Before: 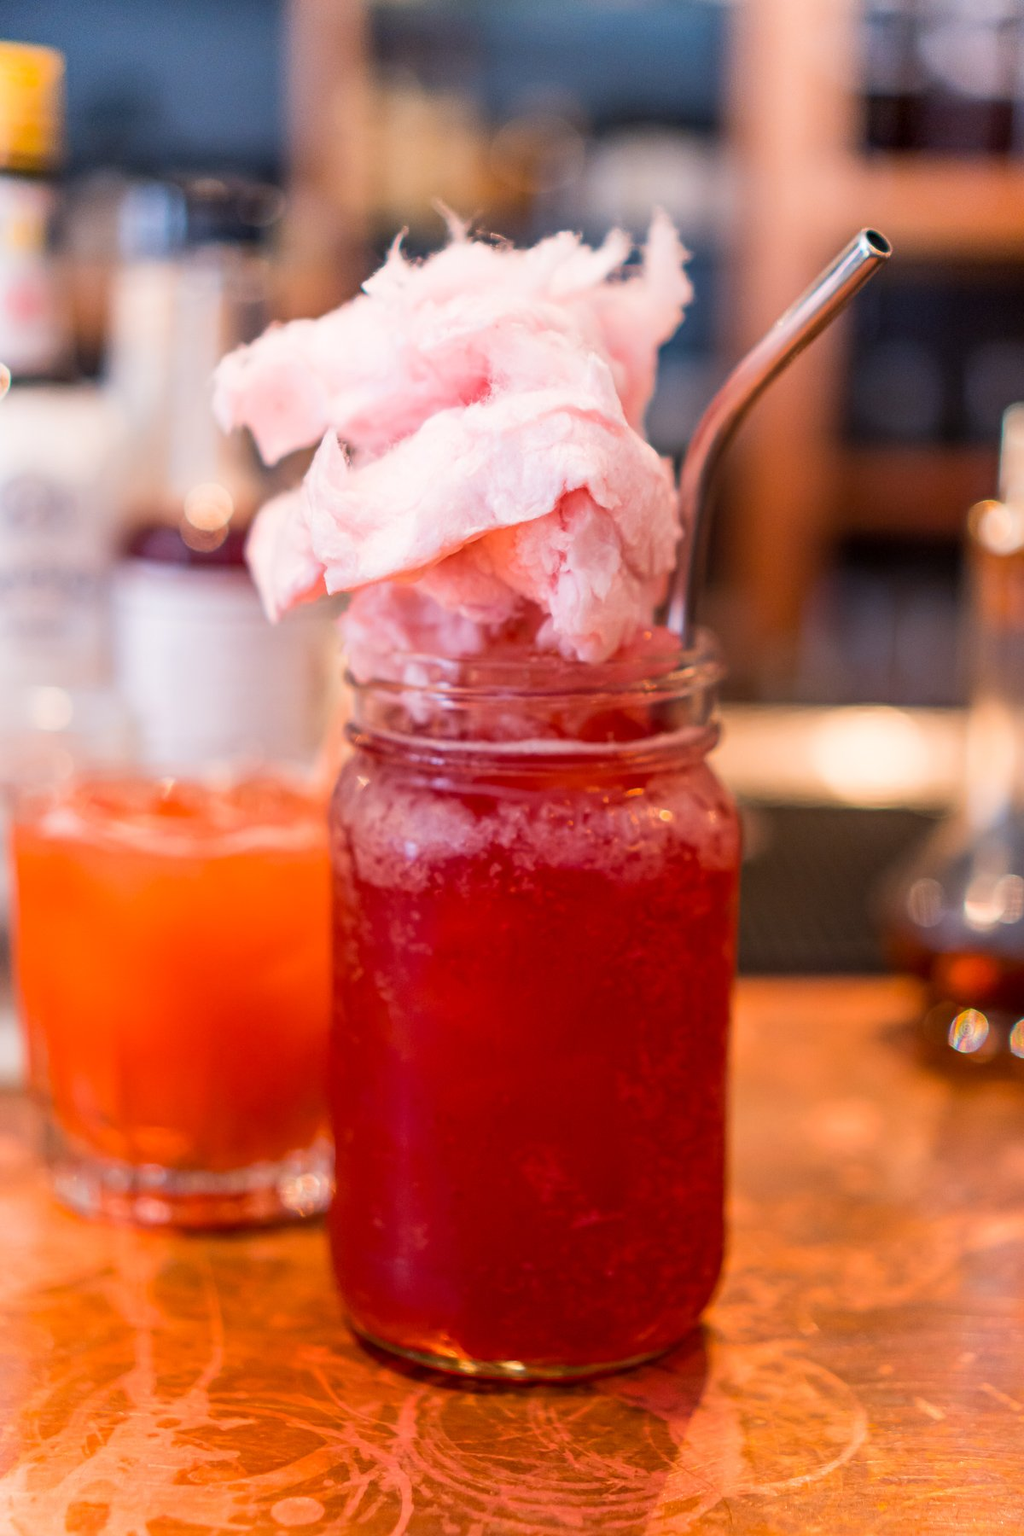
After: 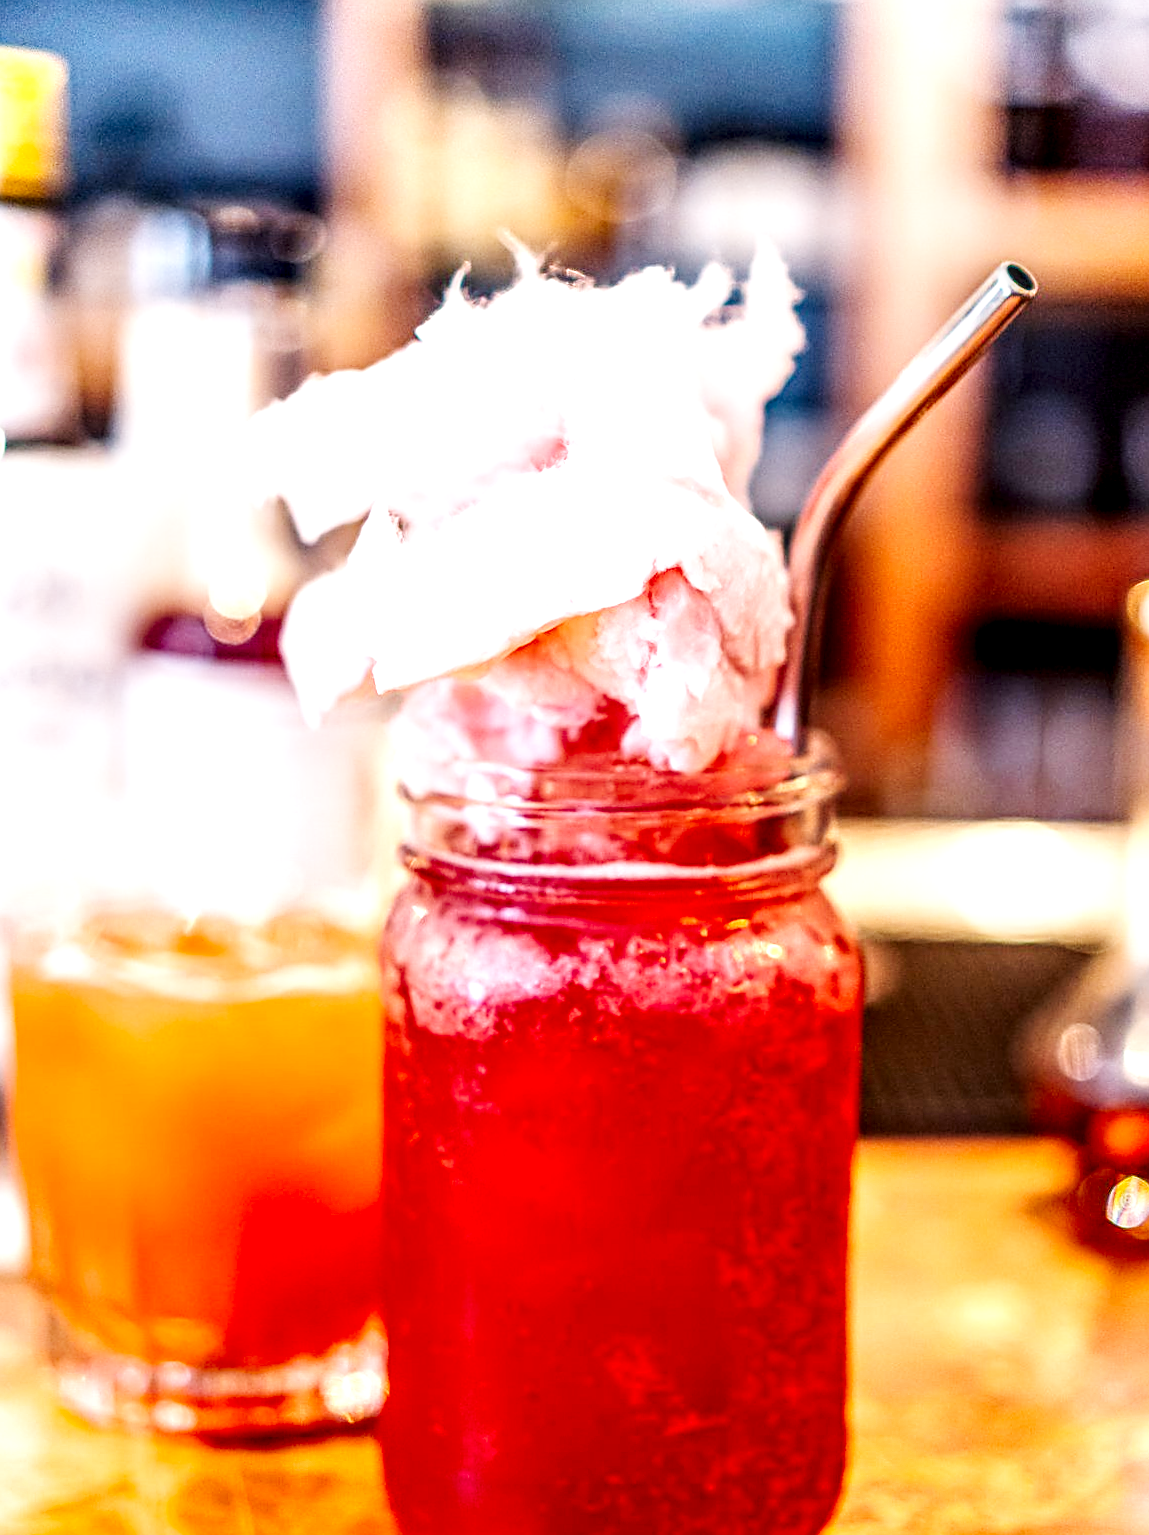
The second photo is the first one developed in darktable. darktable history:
sharpen: on, module defaults
crop and rotate: angle 0.203°, left 0.315%, right 3.39%, bottom 14.253%
base curve: curves: ch0 [(0, 0.003) (0.001, 0.002) (0.006, 0.004) (0.02, 0.022) (0.048, 0.086) (0.094, 0.234) (0.162, 0.431) (0.258, 0.629) (0.385, 0.8) (0.548, 0.918) (0.751, 0.988) (1, 1)], preserve colors none
local contrast: highlights 3%, shadows 5%, detail 182%
